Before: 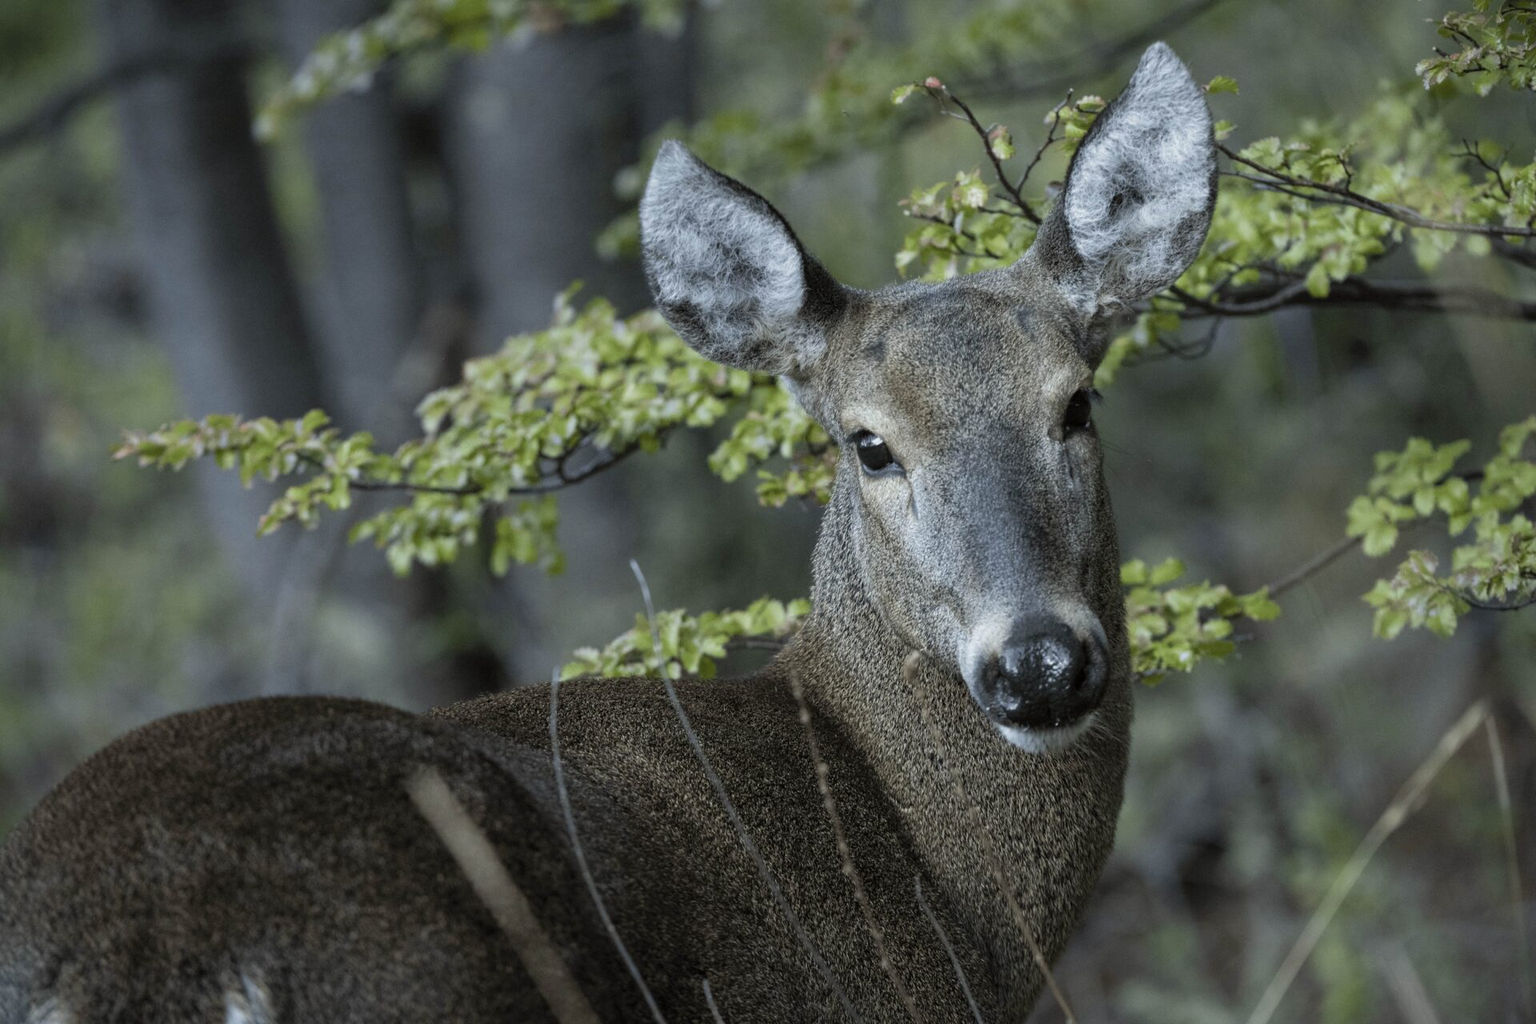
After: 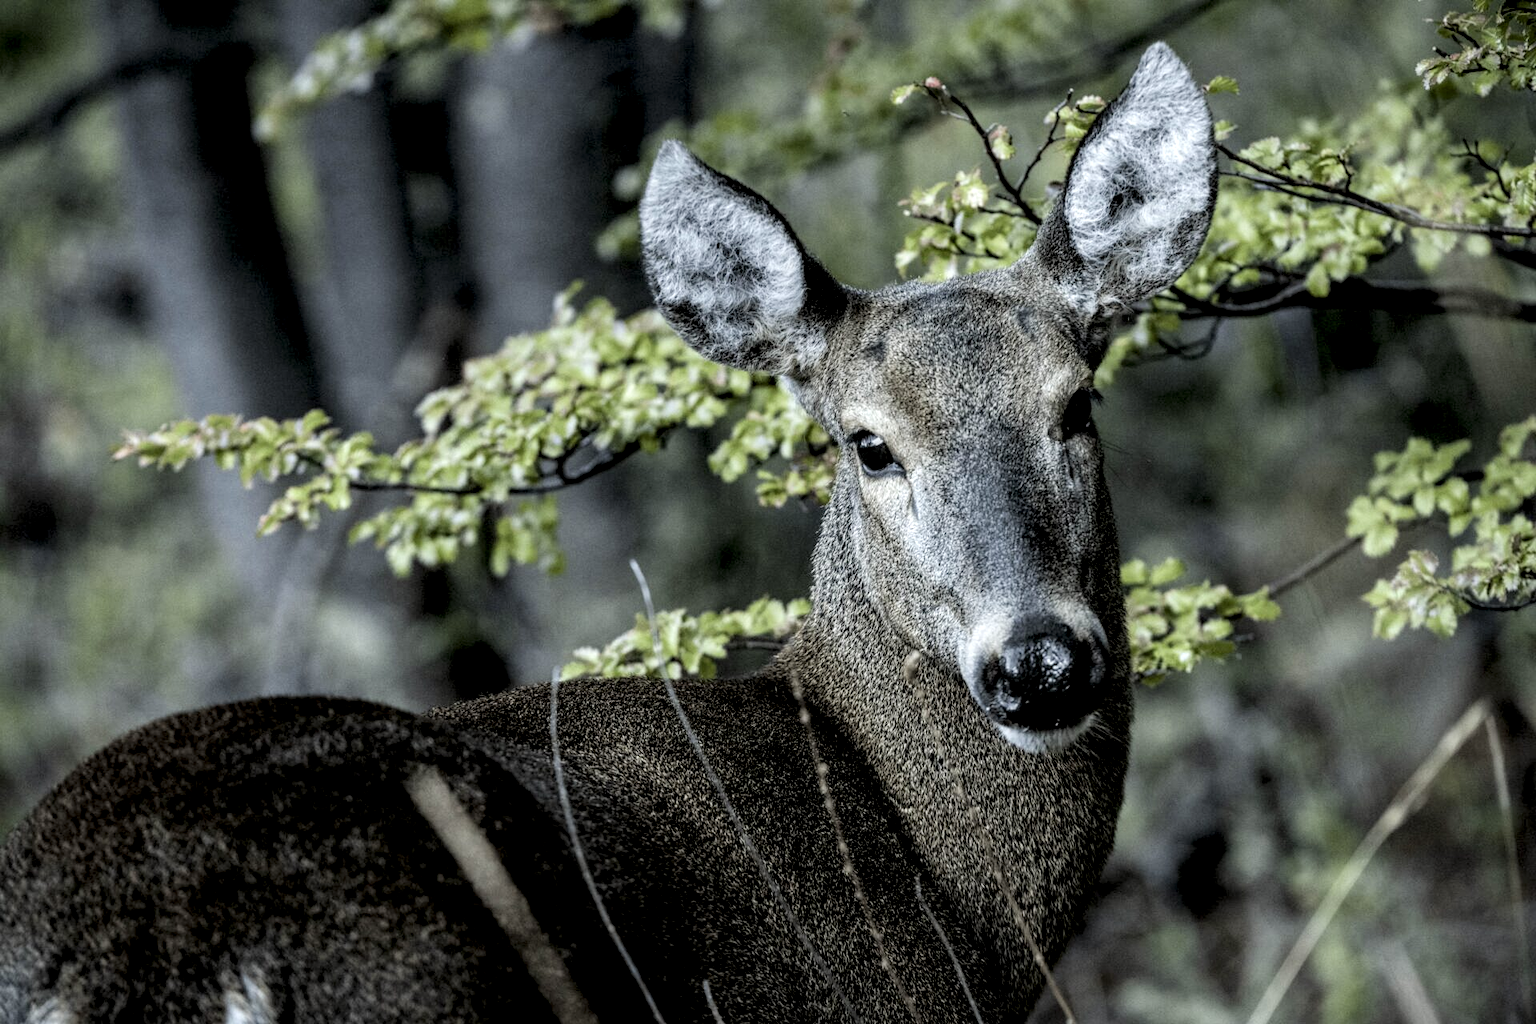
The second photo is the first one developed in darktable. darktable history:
local contrast: highlights 20%, detail 197%
filmic rgb: black relative exposure -7.65 EV, white relative exposure 4.56 EV, hardness 3.61
